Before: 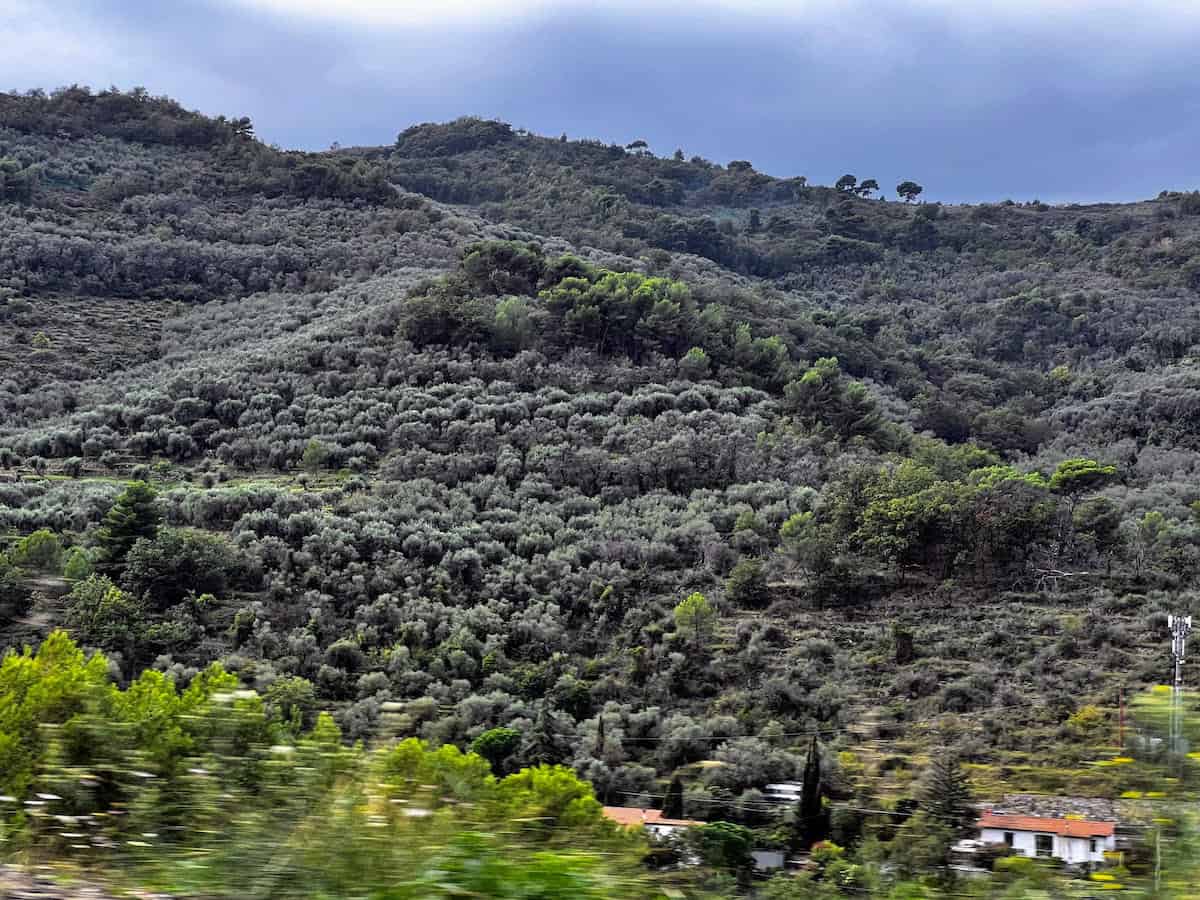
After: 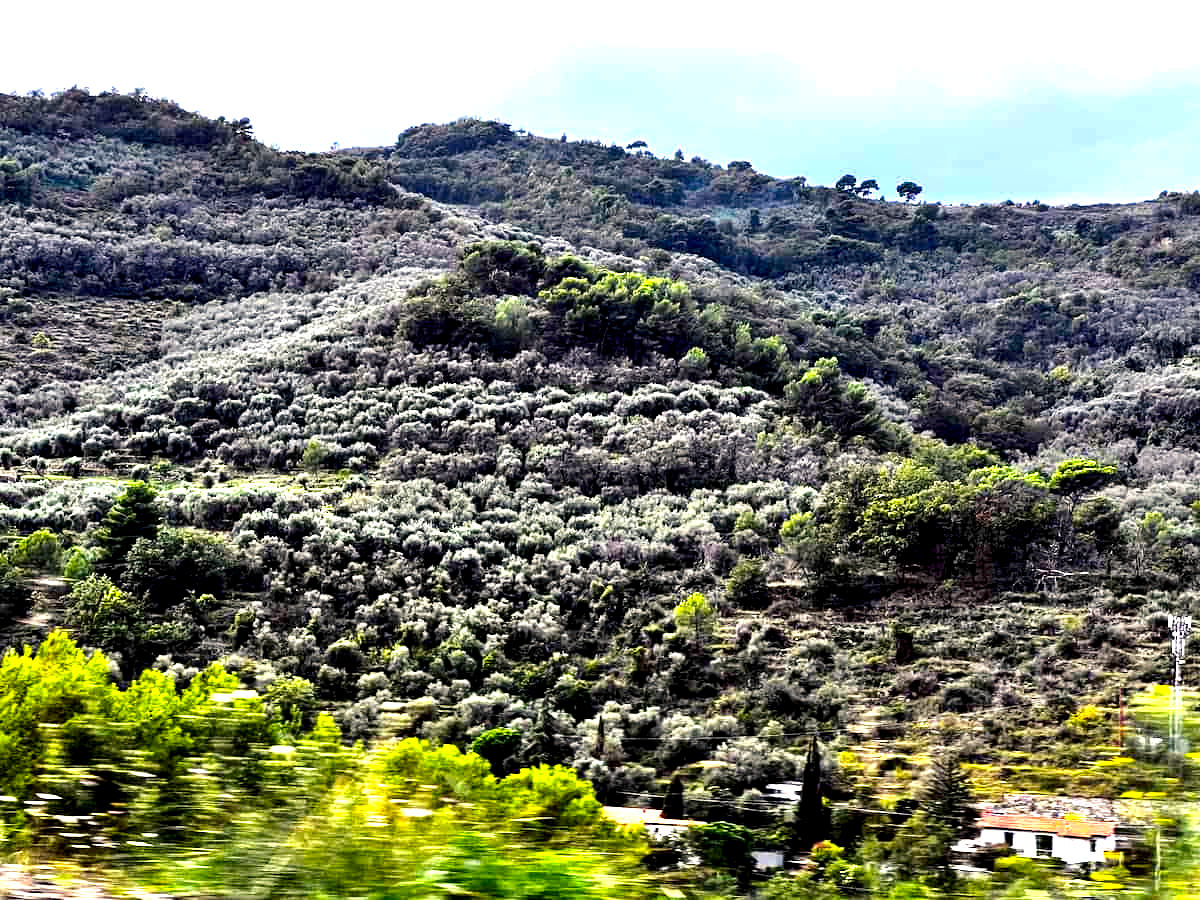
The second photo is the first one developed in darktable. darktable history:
exposure: black level correction 0.011, exposure 1.075 EV, compensate exposure bias true, compensate highlight preservation false
color balance rgb: highlights gain › chroma 2.028%, highlights gain › hue 72.75°, perceptual saturation grading › global saturation 14.687%
tone equalizer: -8 EV -0.78 EV, -7 EV -0.729 EV, -6 EV -0.592 EV, -5 EV -0.391 EV, -3 EV 0.392 EV, -2 EV 0.6 EV, -1 EV 0.697 EV, +0 EV 0.732 EV, smoothing diameter 2.16%, edges refinement/feathering 15.89, mask exposure compensation -1.57 EV, filter diffusion 5
contrast brightness saturation: contrast 0.066, brightness -0.151, saturation 0.118
